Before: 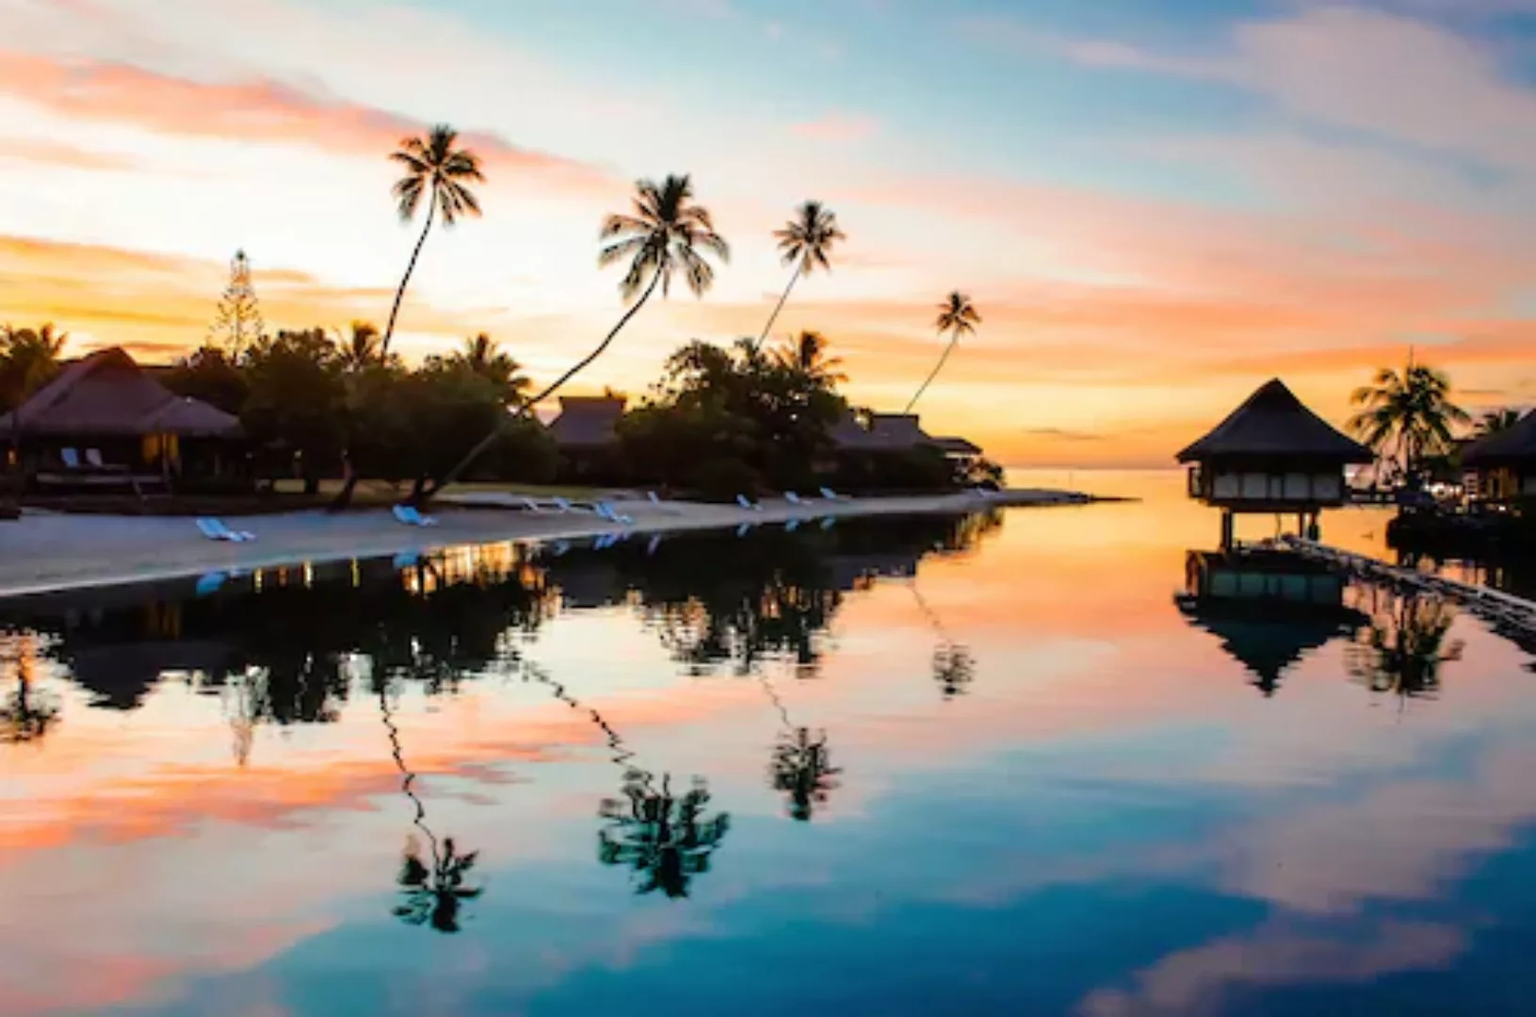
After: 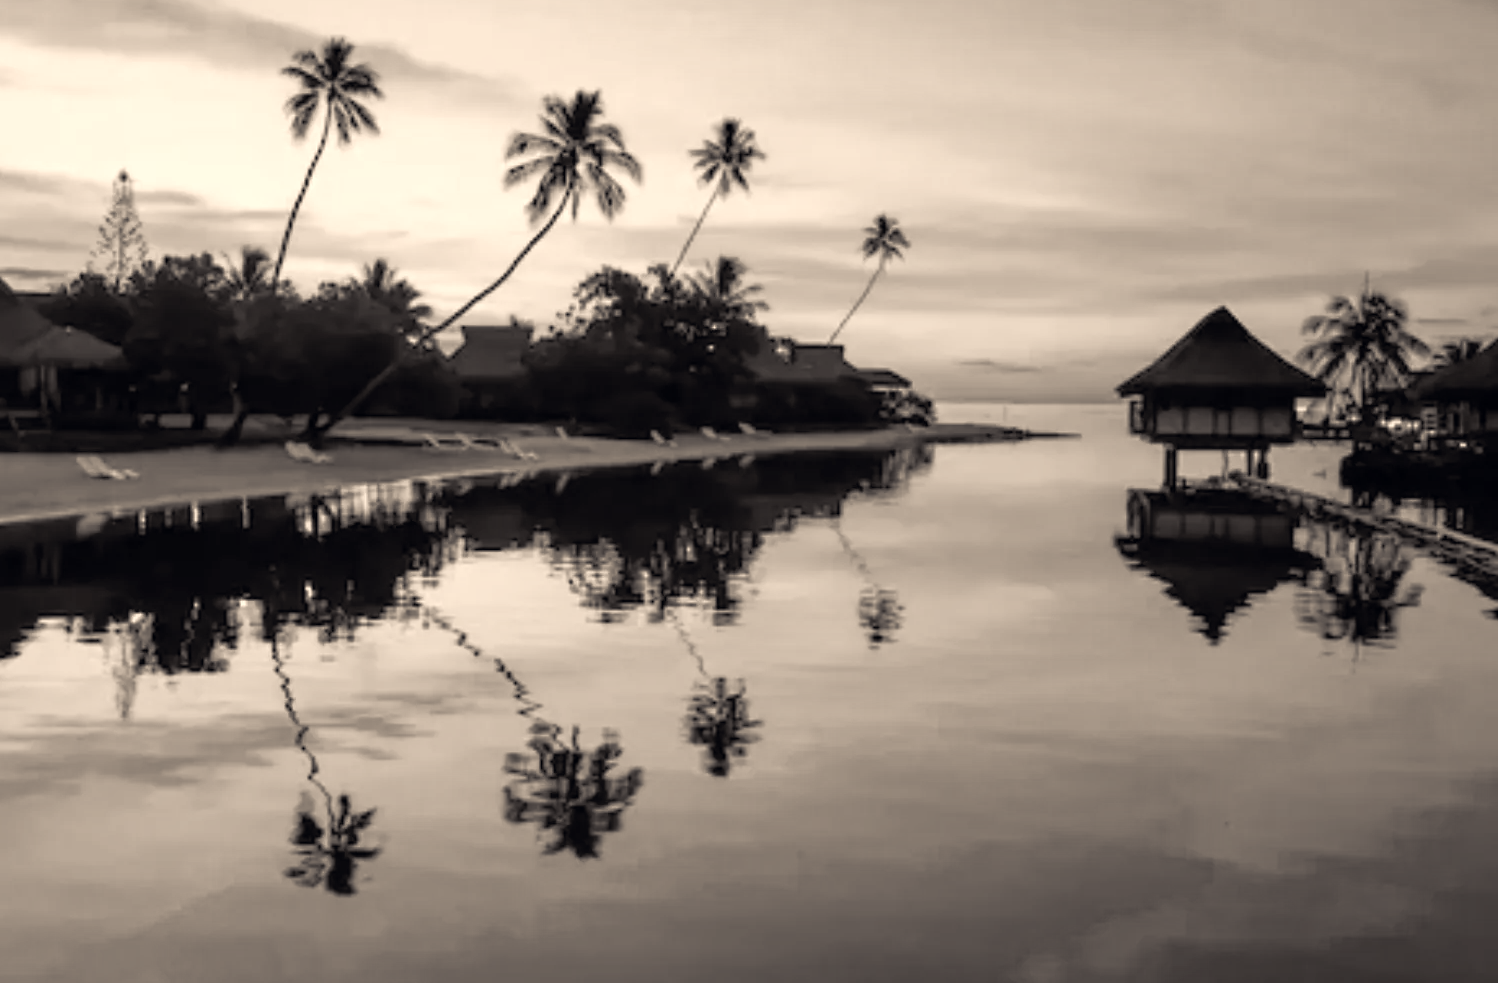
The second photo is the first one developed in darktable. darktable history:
tone curve: curves: ch0 [(0, 0) (0.15, 0.17) (0.452, 0.437) (0.611, 0.588) (0.751, 0.749) (1, 1)]; ch1 [(0, 0) (0.325, 0.327) (0.412, 0.45) (0.453, 0.484) (0.5, 0.501) (0.541, 0.55) (0.617, 0.612) (0.695, 0.697) (1, 1)]; ch2 [(0, 0) (0.386, 0.397) (0.452, 0.459) (0.505, 0.498) (0.524, 0.547) (0.574, 0.566) (0.633, 0.641) (1, 1)], color space Lab, independent channels, preserve colors none
color balance rgb: power › luminance -3.655%, power › chroma 0.566%, power › hue 38.97°, highlights gain › chroma 1.712%, highlights gain › hue 56.37°, perceptual saturation grading › global saturation 30.093%, global vibrance 20%
crop and rotate: left 8.129%, top 8.889%
color calibration: output gray [0.22, 0.42, 0.37, 0], gray › normalize channels true, x 0.38, y 0.391, temperature 4079.3 K, gamut compression 0.009
